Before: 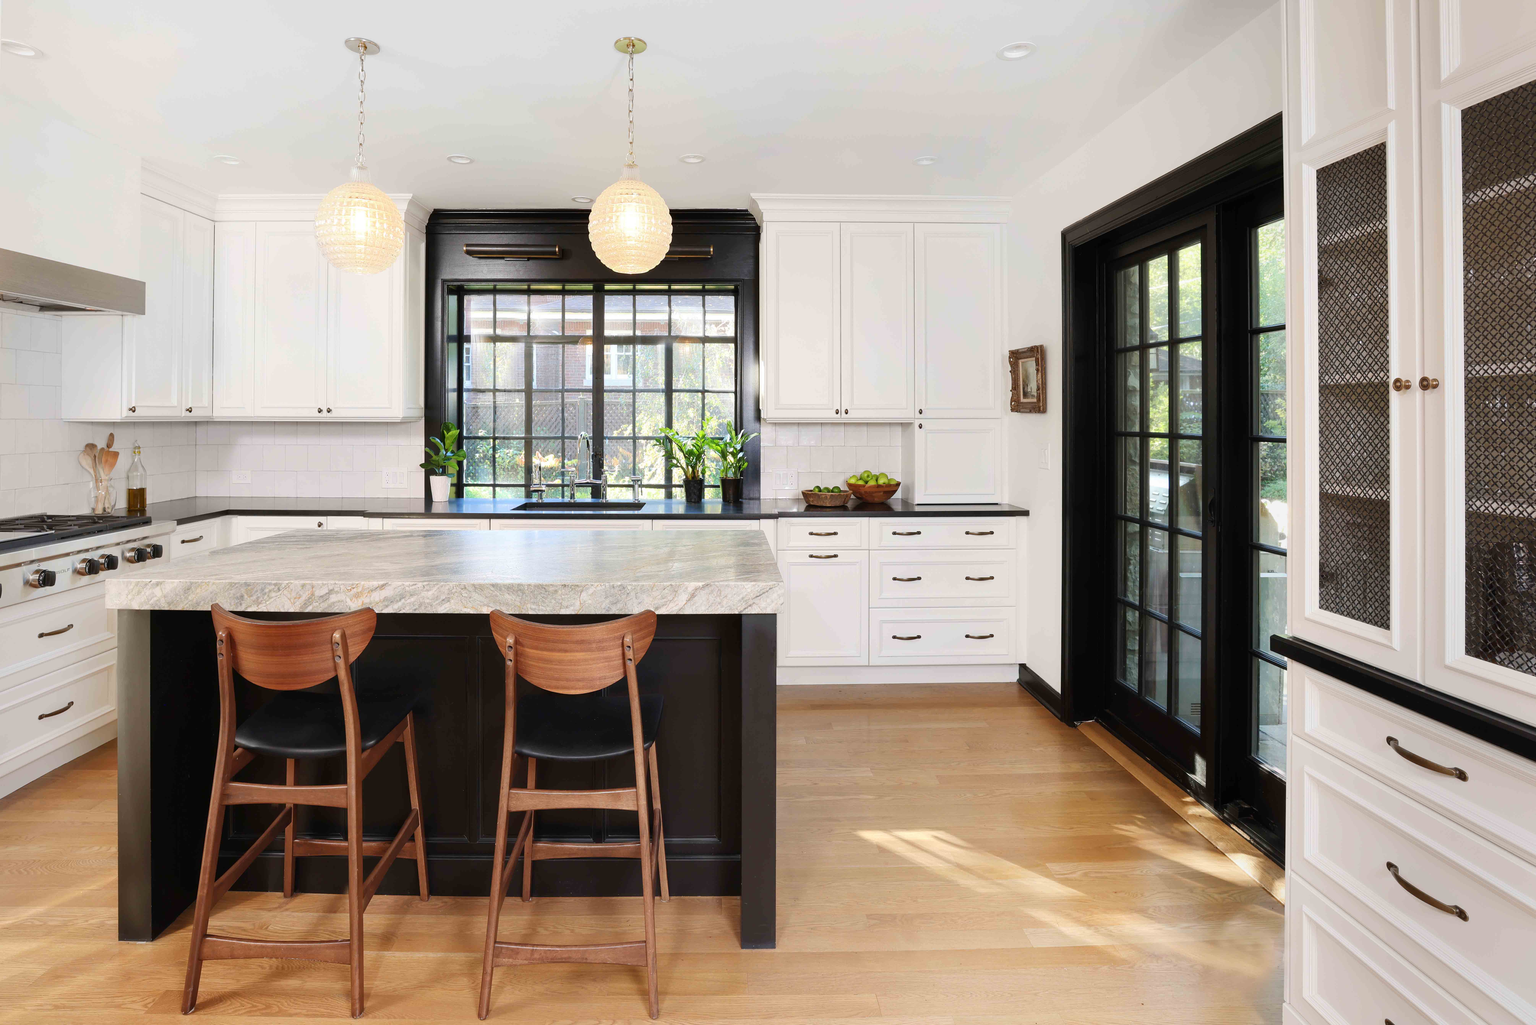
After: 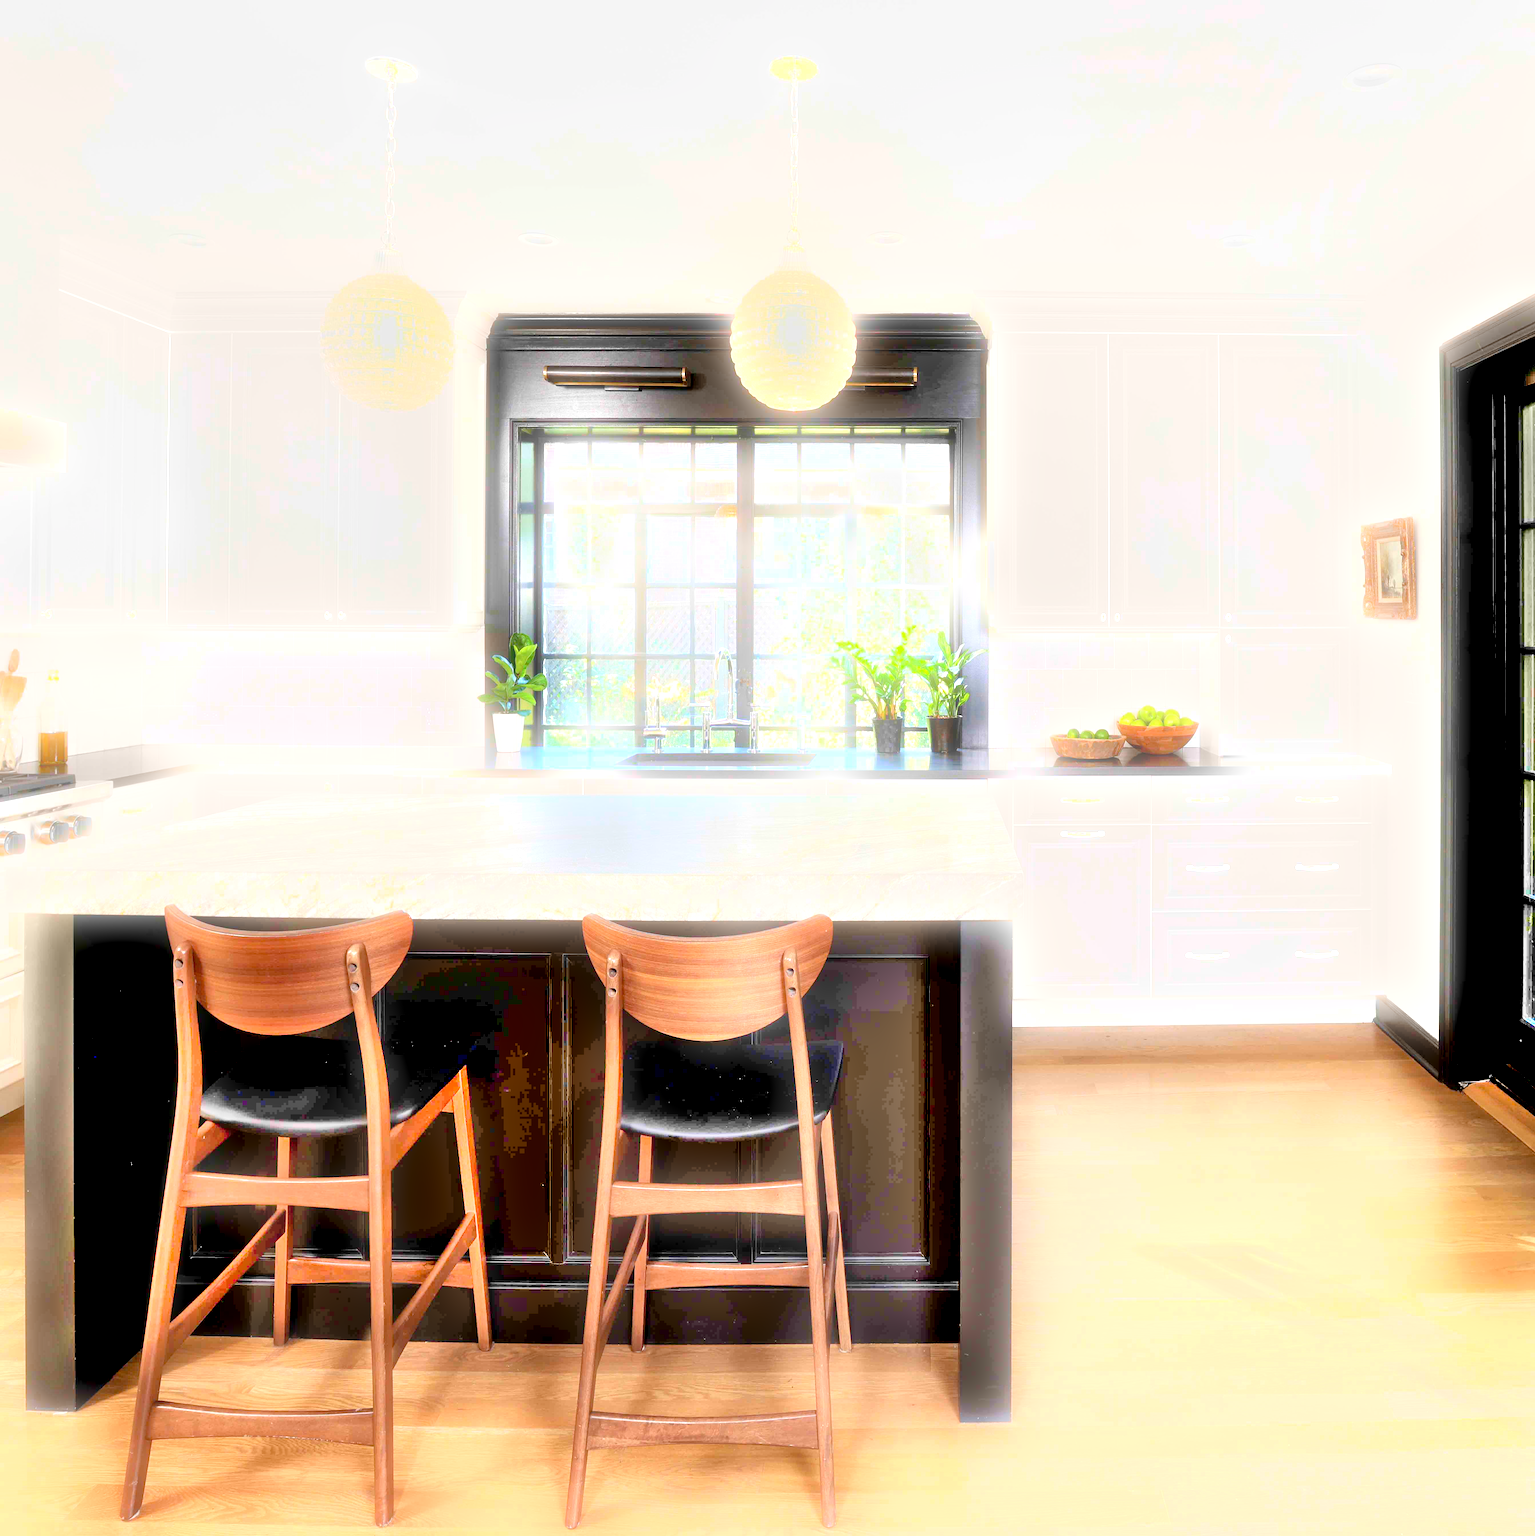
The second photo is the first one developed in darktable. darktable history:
crop and rotate: left 6.617%, right 26.717%
exposure: black level correction 0.008, exposure 0.979 EV, compensate highlight preservation false
bloom: on, module defaults
shadows and highlights: shadows 75, highlights -25, soften with gaussian
